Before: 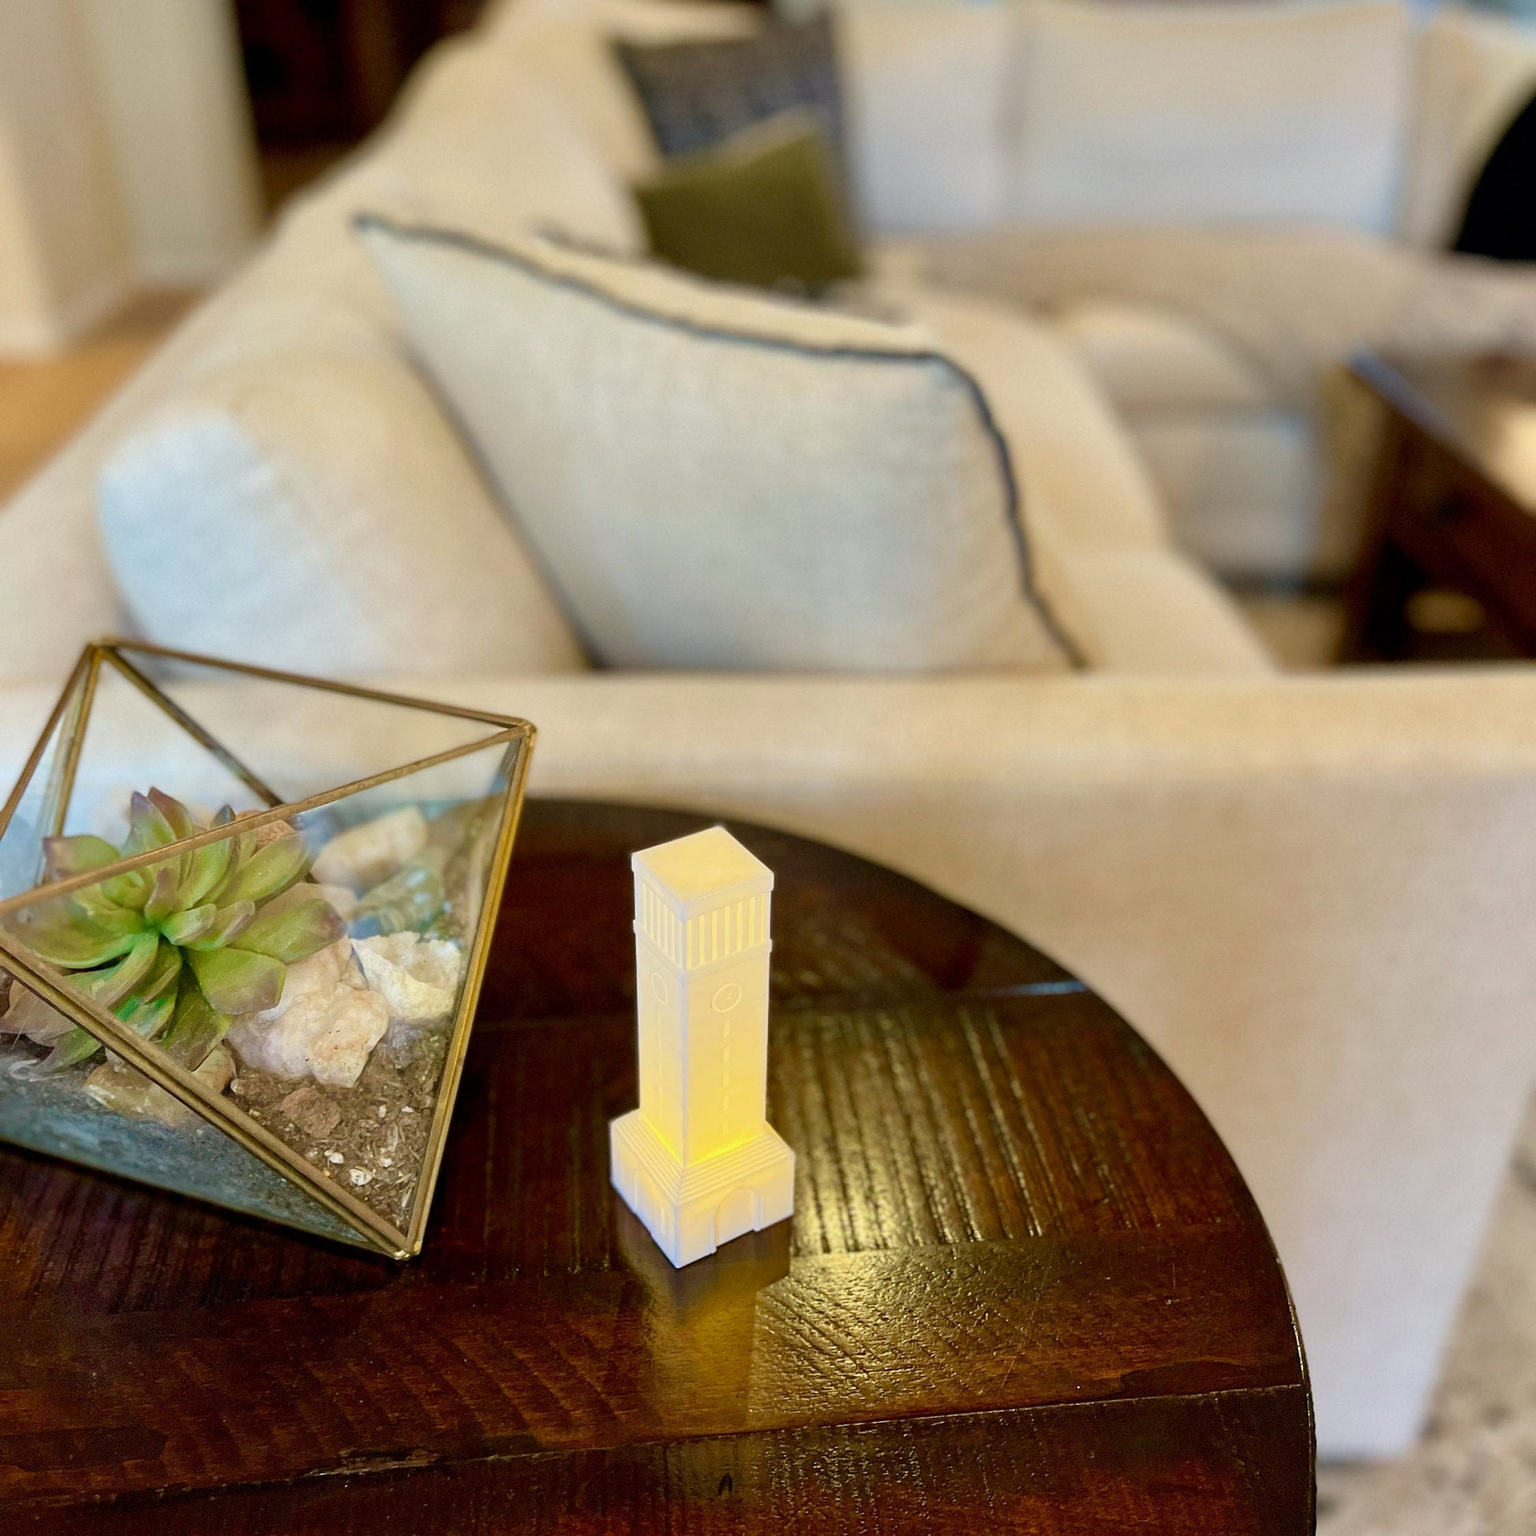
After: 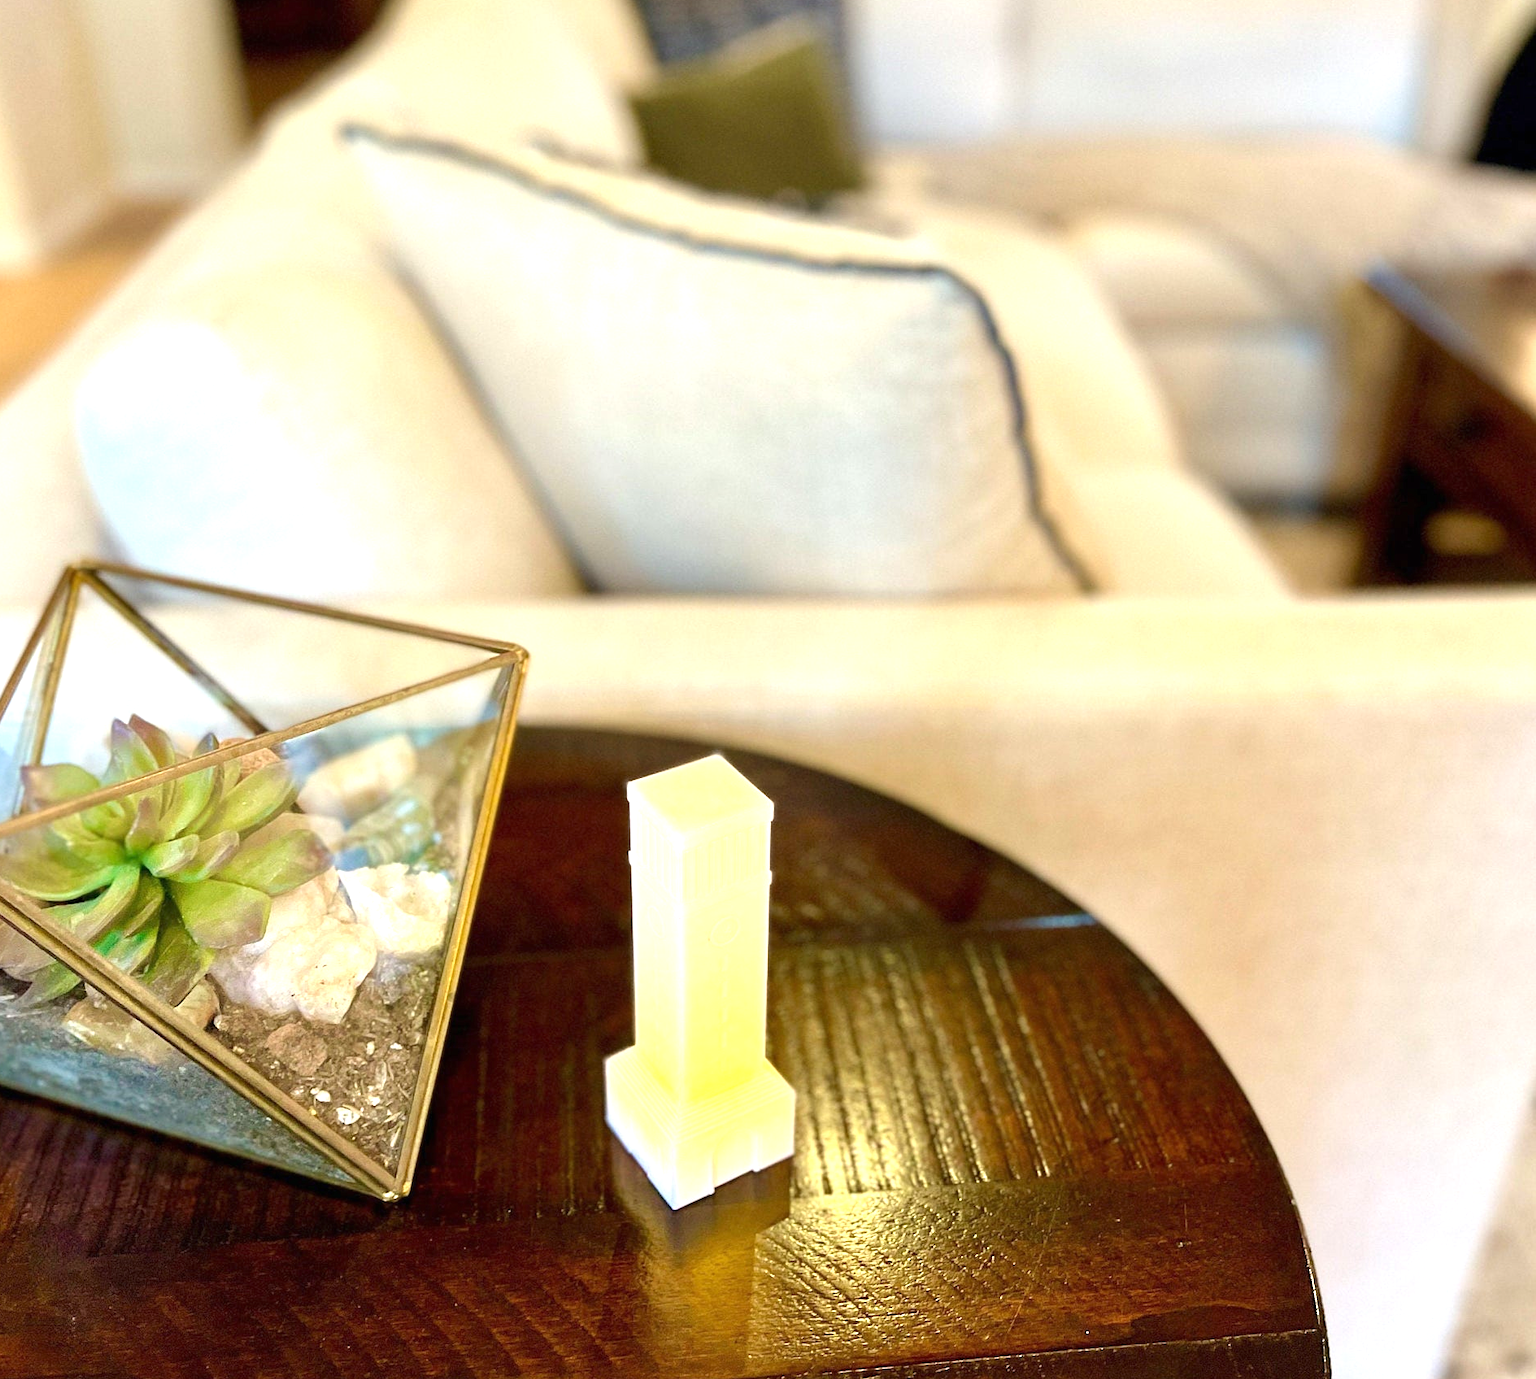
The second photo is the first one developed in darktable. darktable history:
exposure: black level correction 0, exposure 0.9 EV, compensate highlight preservation false
tone equalizer: on, module defaults
crop: left 1.507%, top 6.147%, right 1.379%, bottom 6.637%
